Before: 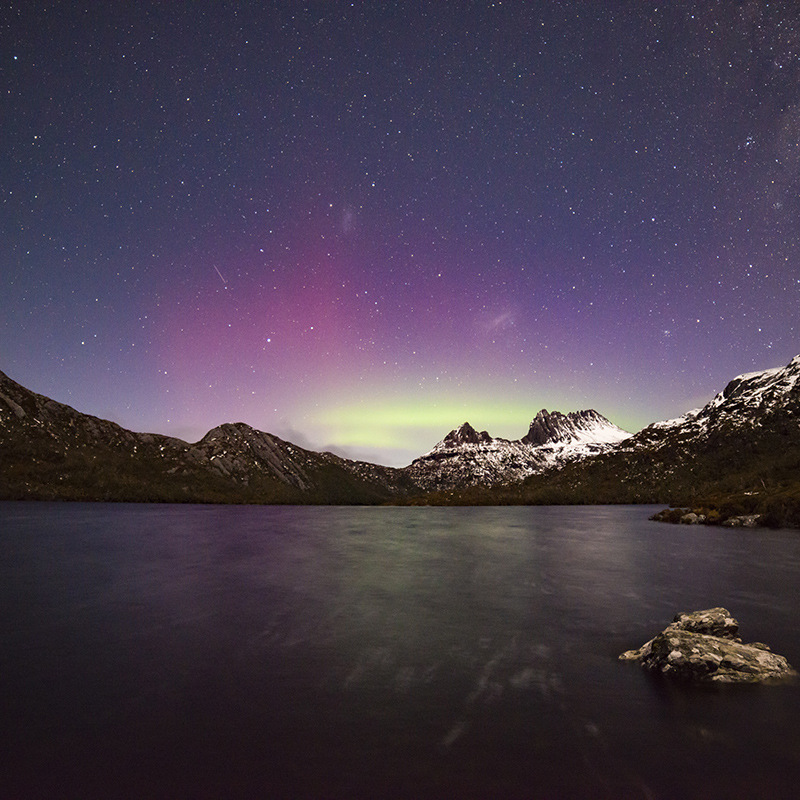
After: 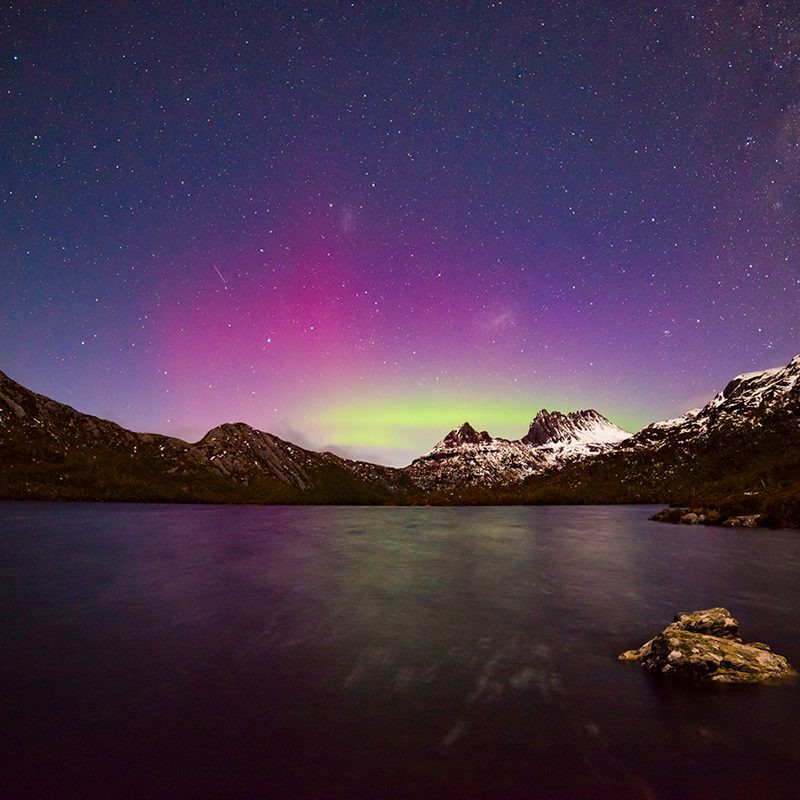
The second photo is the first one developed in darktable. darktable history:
exposure: exposure -0.116 EV, compensate exposure bias true, compensate highlight preservation false
color balance rgb: linear chroma grading › global chroma 15%, perceptual saturation grading › global saturation 30%
